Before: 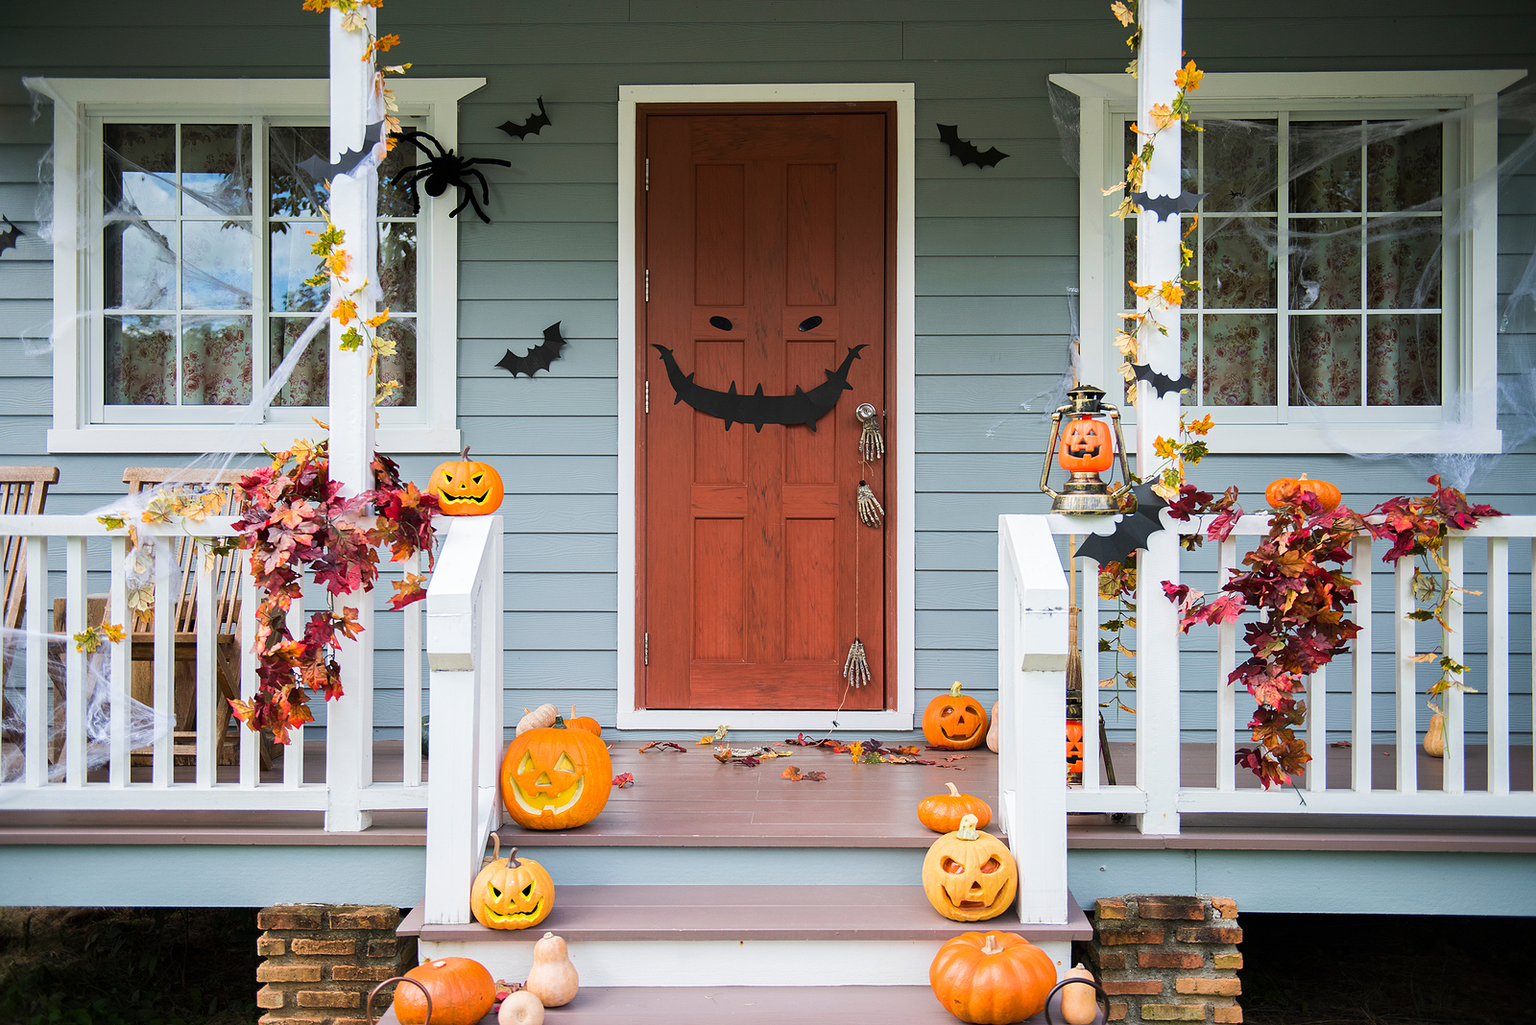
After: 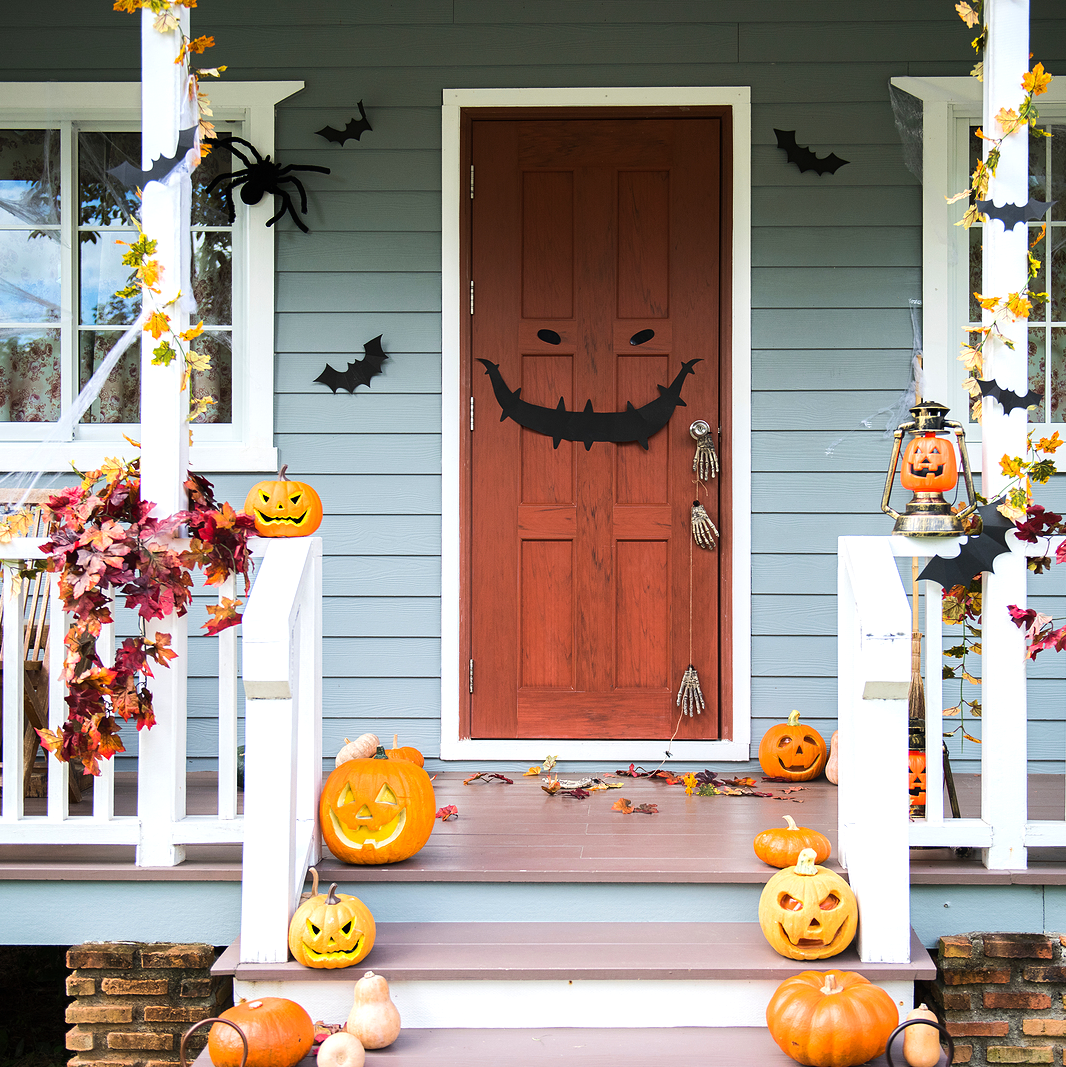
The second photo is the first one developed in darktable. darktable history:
crop and rotate: left 12.648%, right 20.685%
tone equalizer: -8 EV -0.417 EV, -7 EV -0.389 EV, -6 EV -0.333 EV, -5 EV -0.222 EV, -3 EV 0.222 EV, -2 EV 0.333 EV, -1 EV 0.389 EV, +0 EV 0.417 EV, edges refinement/feathering 500, mask exposure compensation -1.57 EV, preserve details no
contrast equalizer: y [[0.5, 0.5, 0.472, 0.5, 0.5, 0.5], [0.5 ×6], [0.5 ×6], [0 ×6], [0 ×6]]
